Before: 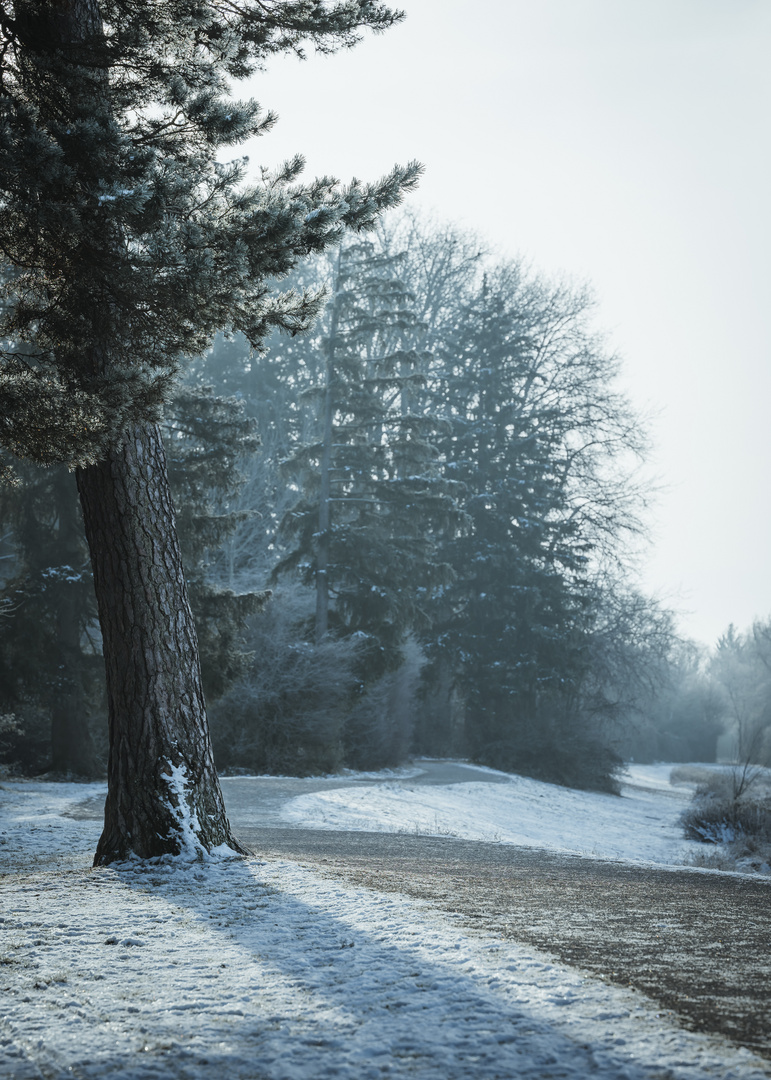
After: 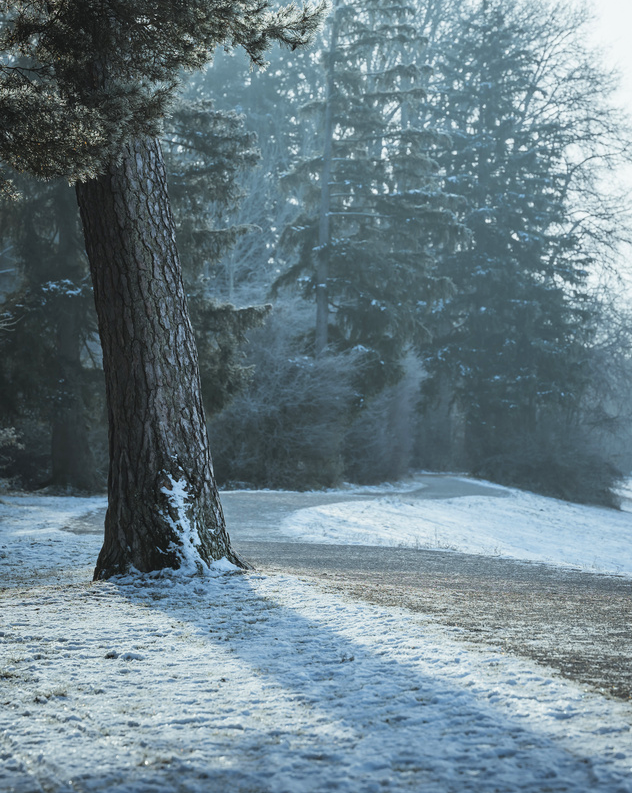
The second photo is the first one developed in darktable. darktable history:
white balance: emerald 1
crop: top 26.531%, right 17.959%
contrast brightness saturation: contrast 0.07, brightness 0.08, saturation 0.18
